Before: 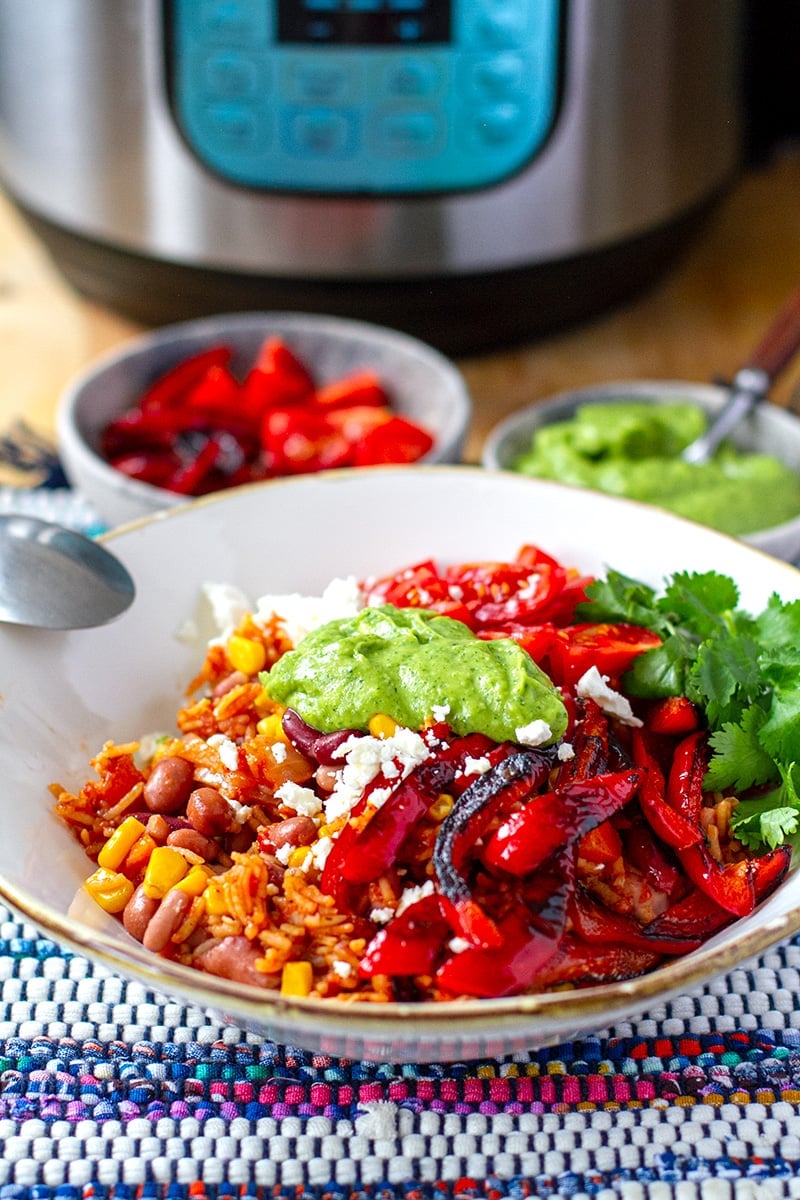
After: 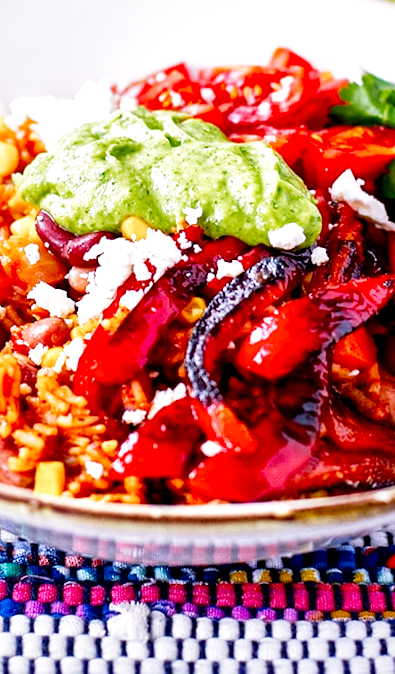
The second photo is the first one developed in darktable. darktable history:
white balance: red 1.066, blue 1.119
local contrast: mode bilateral grid, contrast 20, coarseness 50, detail 179%, midtone range 0.2
filmic rgb: middle gray luminance 12.74%, black relative exposure -10.13 EV, white relative exposure 3.47 EV, threshold 6 EV, target black luminance 0%, hardness 5.74, latitude 44.69%, contrast 1.221, highlights saturation mix 5%, shadows ↔ highlights balance 26.78%, add noise in highlights 0, preserve chrominance no, color science v3 (2019), use custom middle-gray values true, iterations of high-quality reconstruction 0, contrast in highlights soft, enable highlight reconstruction true
crop: left 29.672%, top 41.786%, right 20.851%, bottom 3.487%
rotate and perspective: lens shift (horizontal) -0.055, automatic cropping off
